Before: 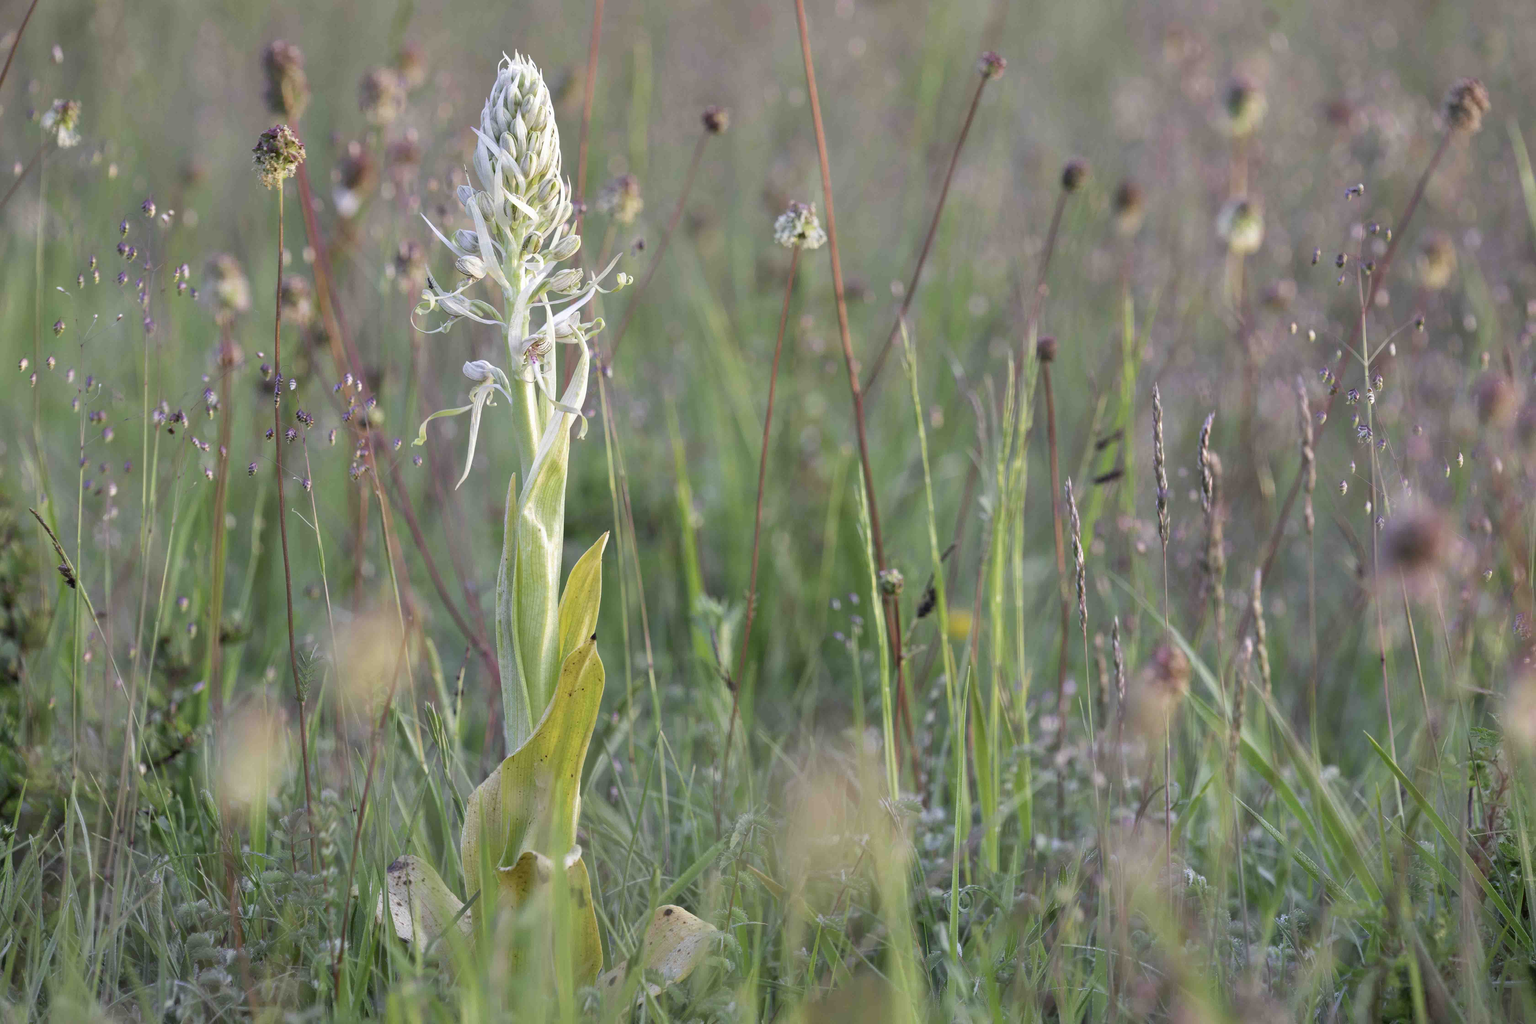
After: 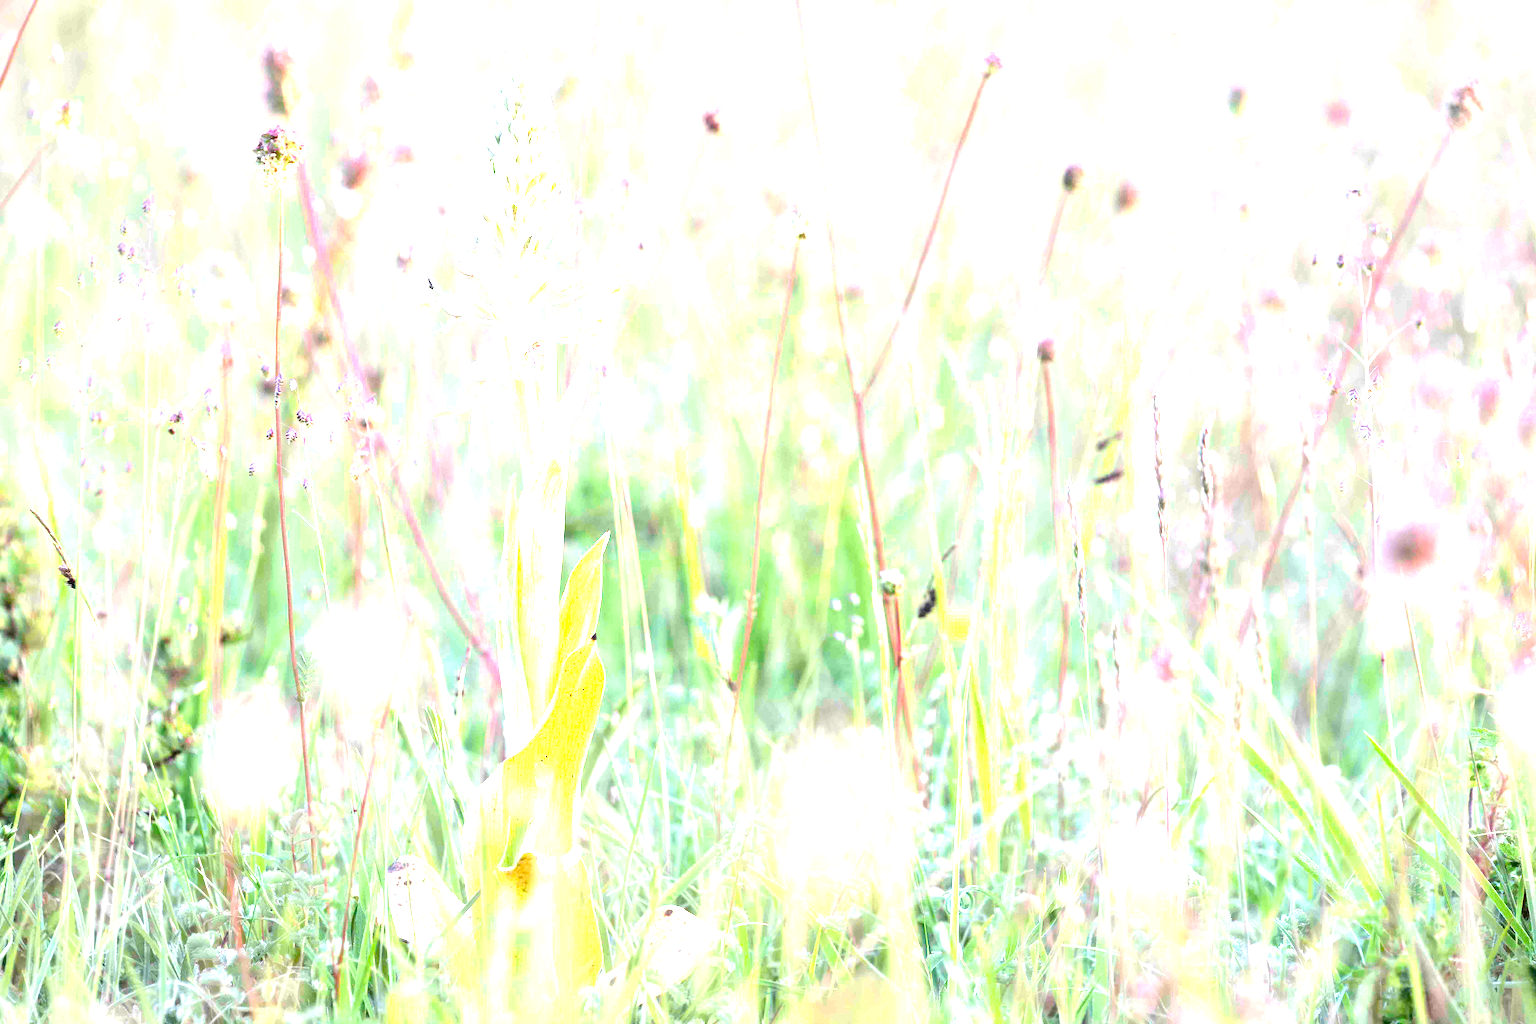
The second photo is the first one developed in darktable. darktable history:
tone equalizer: -8 EV -0.75 EV, -7 EV -0.7 EV, -6 EV -0.6 EV, -5 EV -0.4 EV, -3 EV 0.4 EV, -2 EV 0.6 EV, -1 EV 0.7 EV, +0 EV 0.75 EV, edges refinement/feathering 500, mask exposure compensation -1.57 EV, preserve details no
exposure: black level correction 0.001, exposure 1.822 EV, compensate exposure bias true, compensate highlight preservation false
